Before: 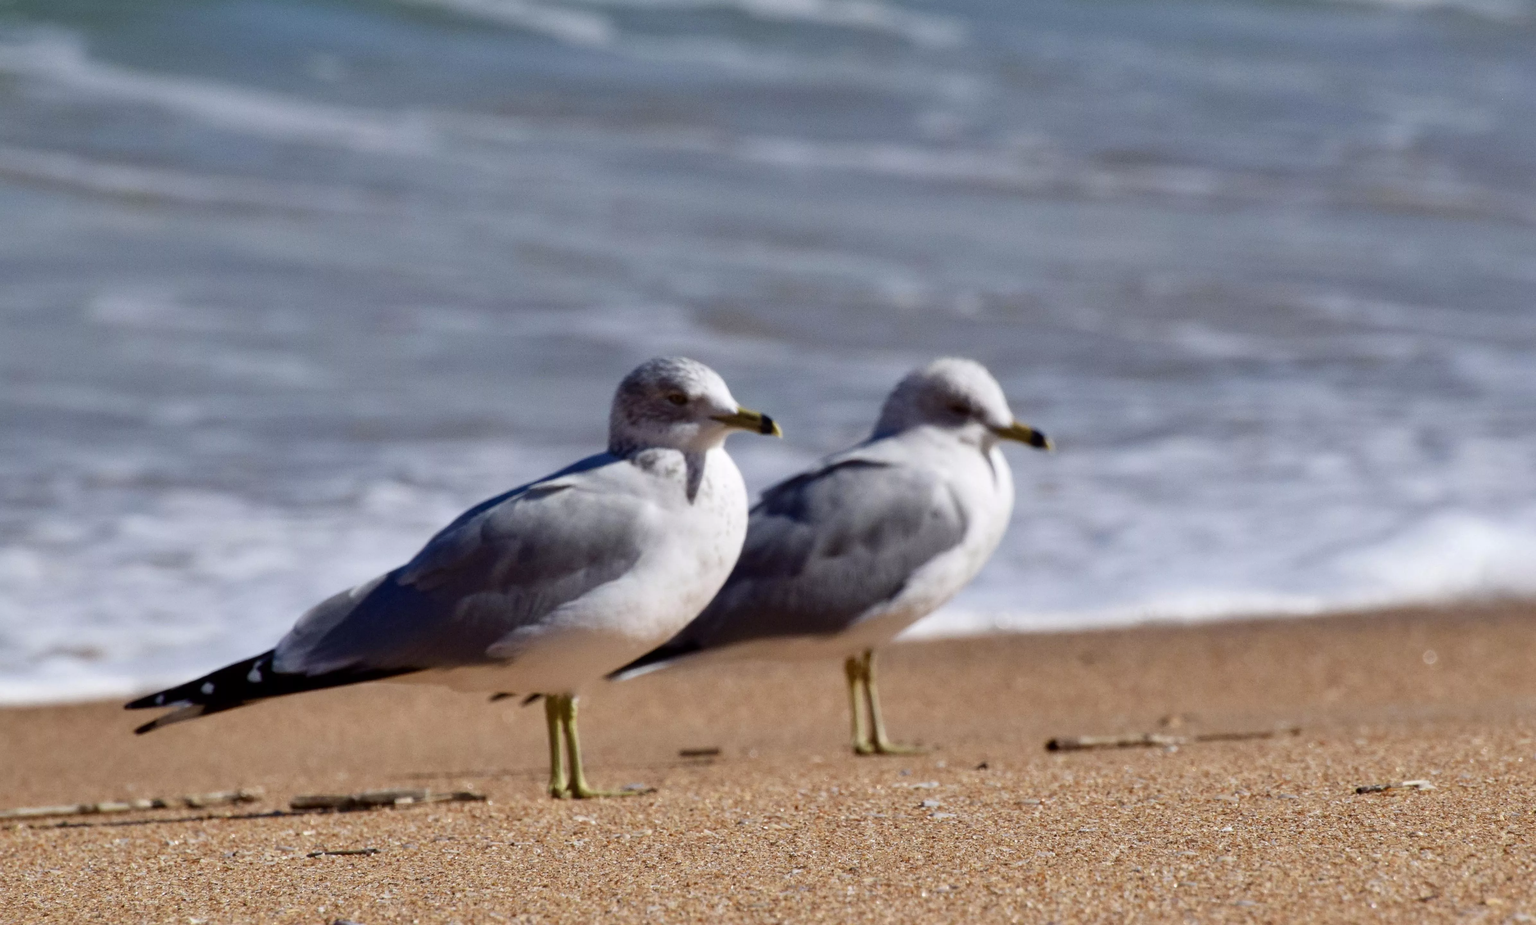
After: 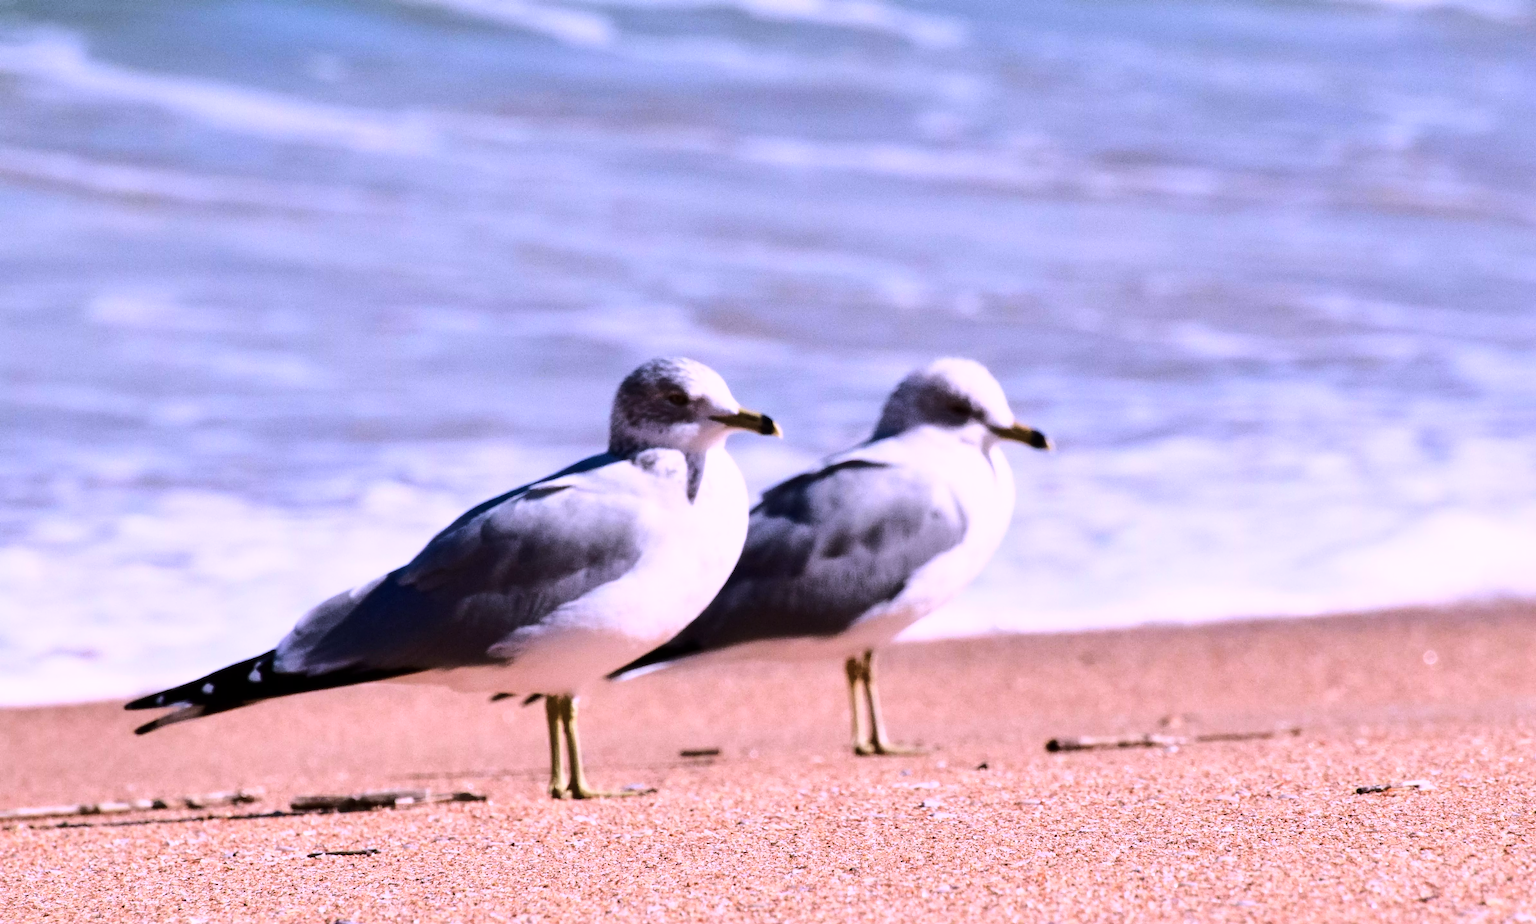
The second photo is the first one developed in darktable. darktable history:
color correction: highlights a* 15.03, highlights b* -25.07
base curve: curves: ch0 [(0, 0) (0.032, 0.037) (0.105, 0.228) (0.435, 0.76) (0.856, 0.983) (1, 1)]
color balance: contrast 10%
